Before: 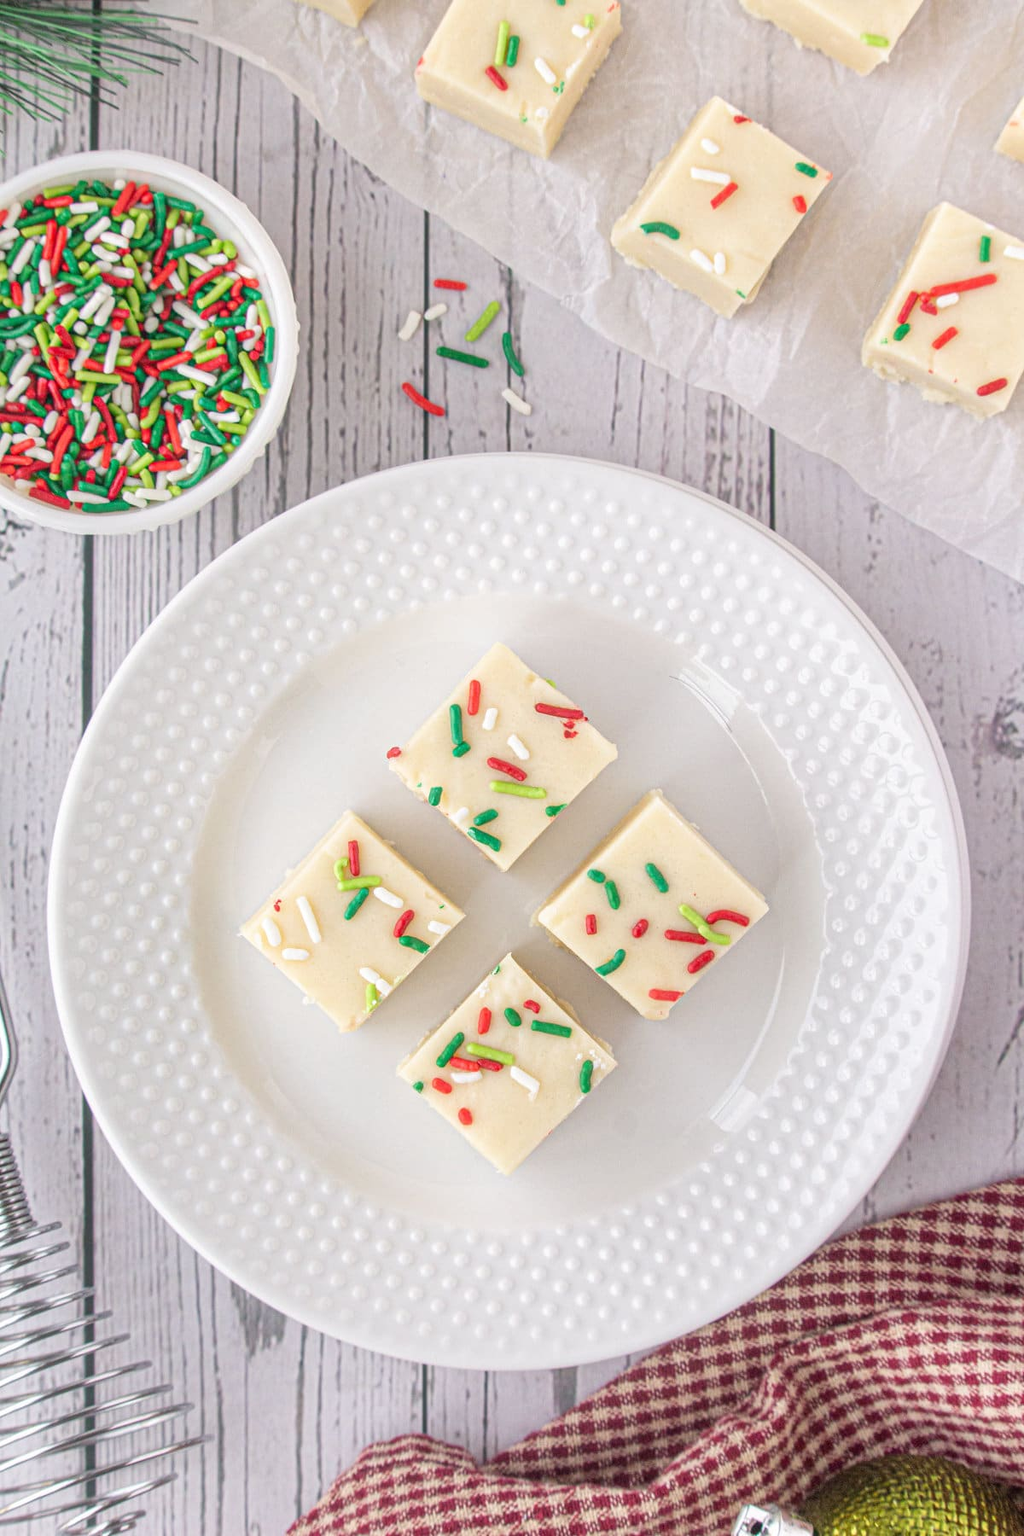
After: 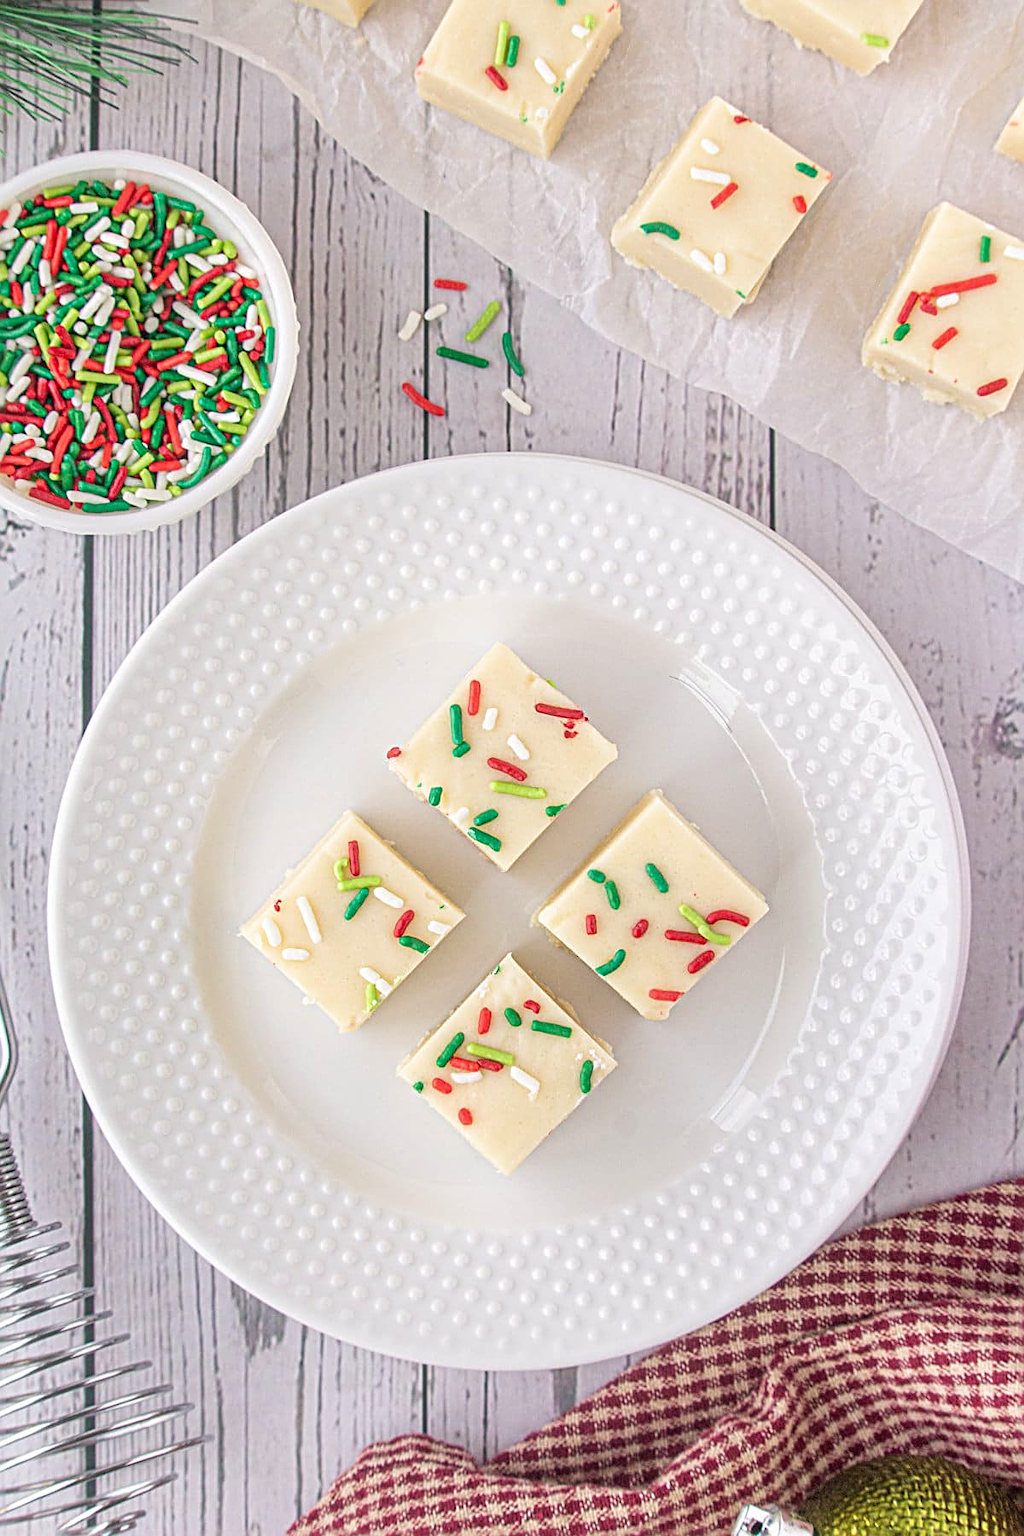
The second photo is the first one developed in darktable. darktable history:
sharpen: radius 2.546, amount 0.645
velvia: strength 15.03%
